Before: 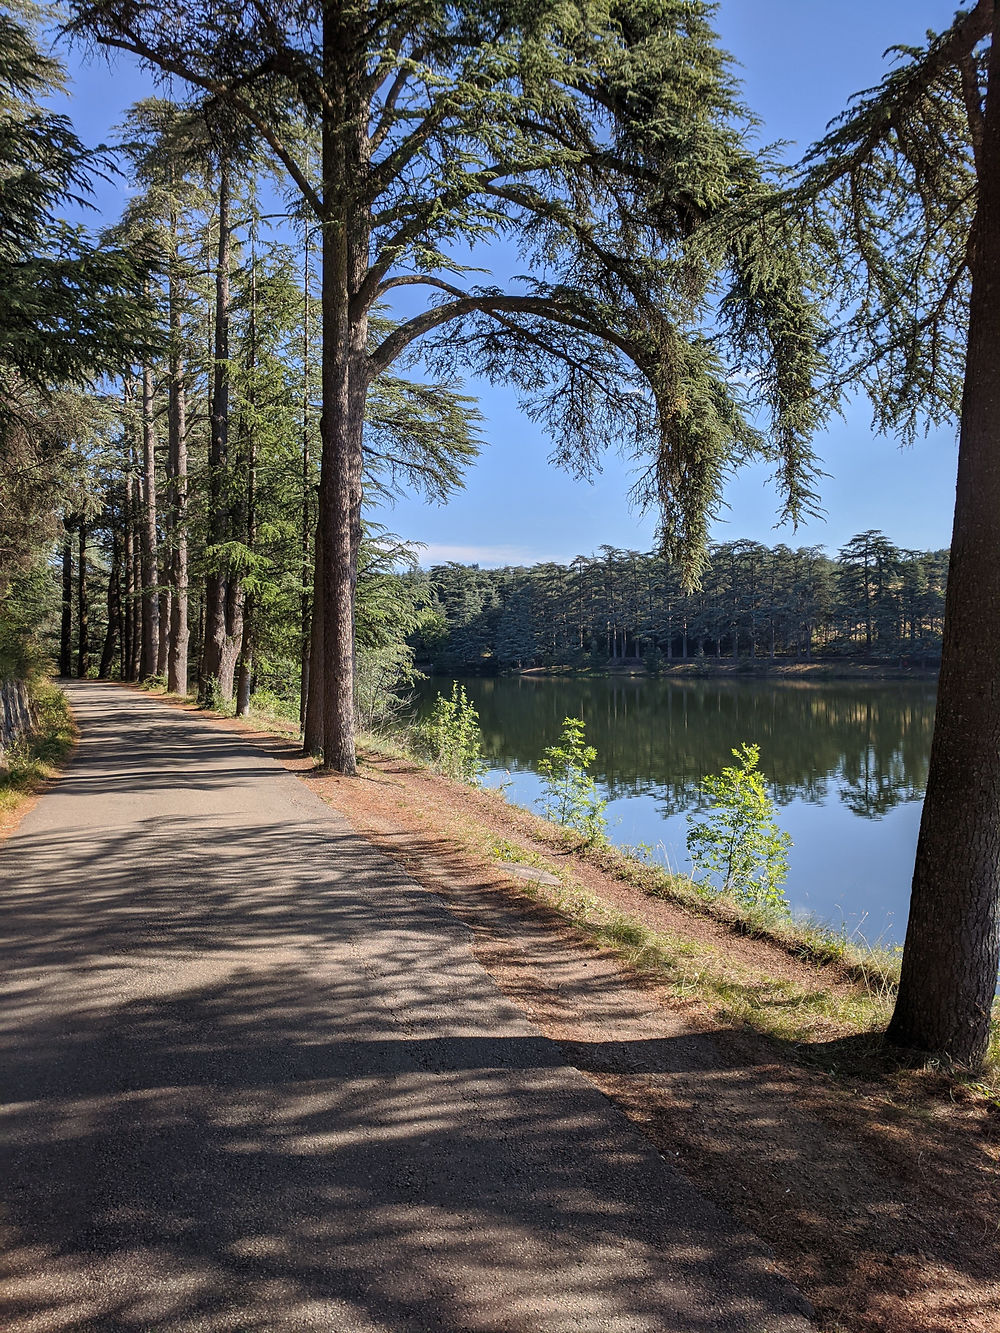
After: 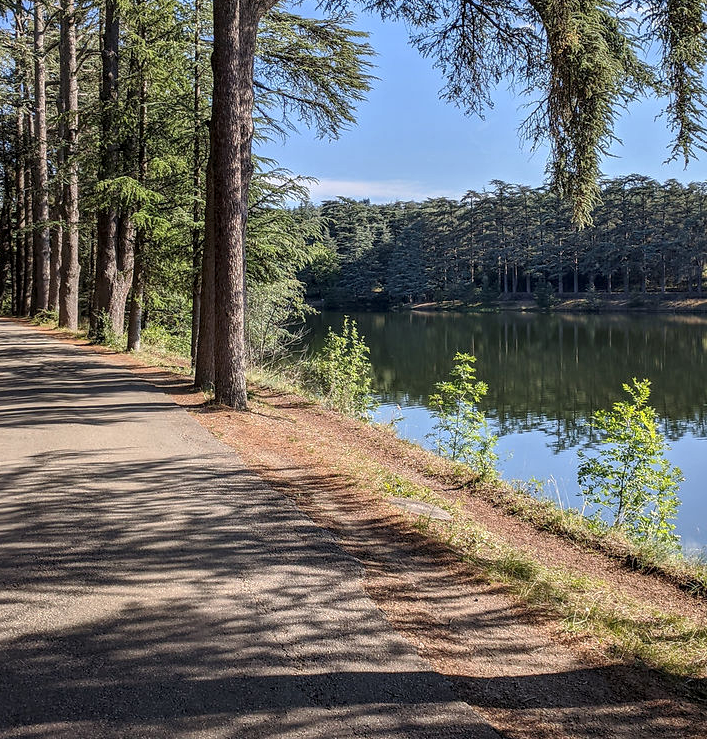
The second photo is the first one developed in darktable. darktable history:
crop: left 10.959%, top 27.436%, right 18.27%, bottom 17.107%
local contrast: detail 130%
